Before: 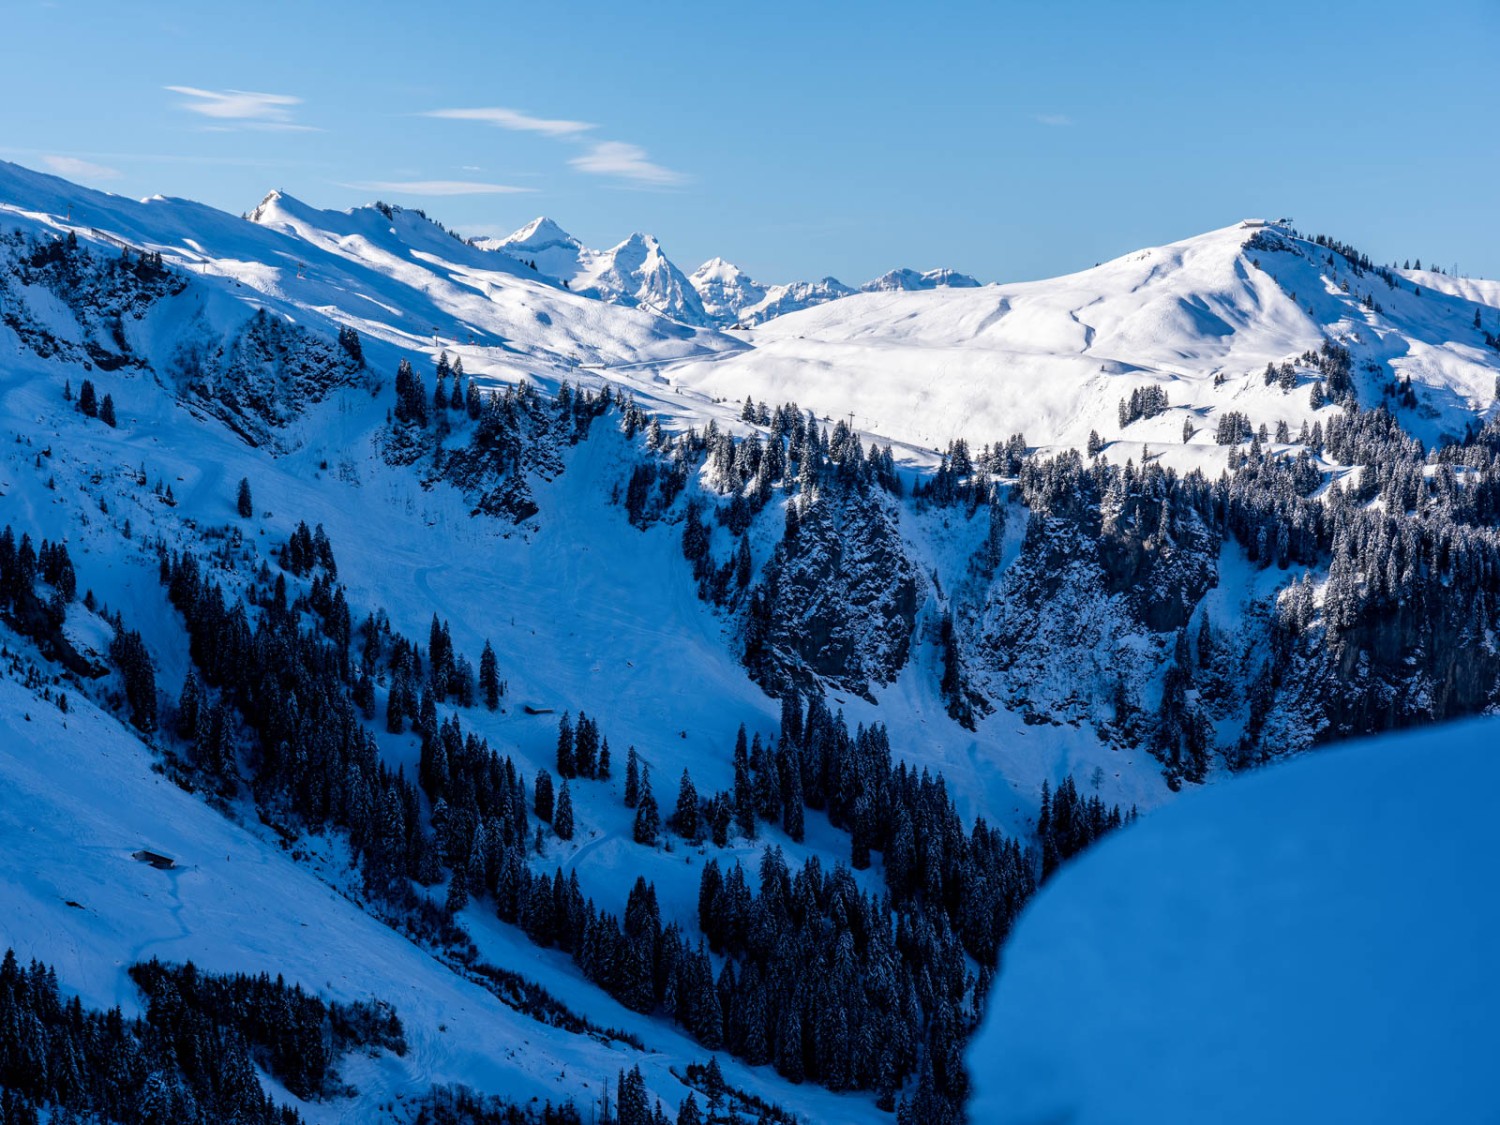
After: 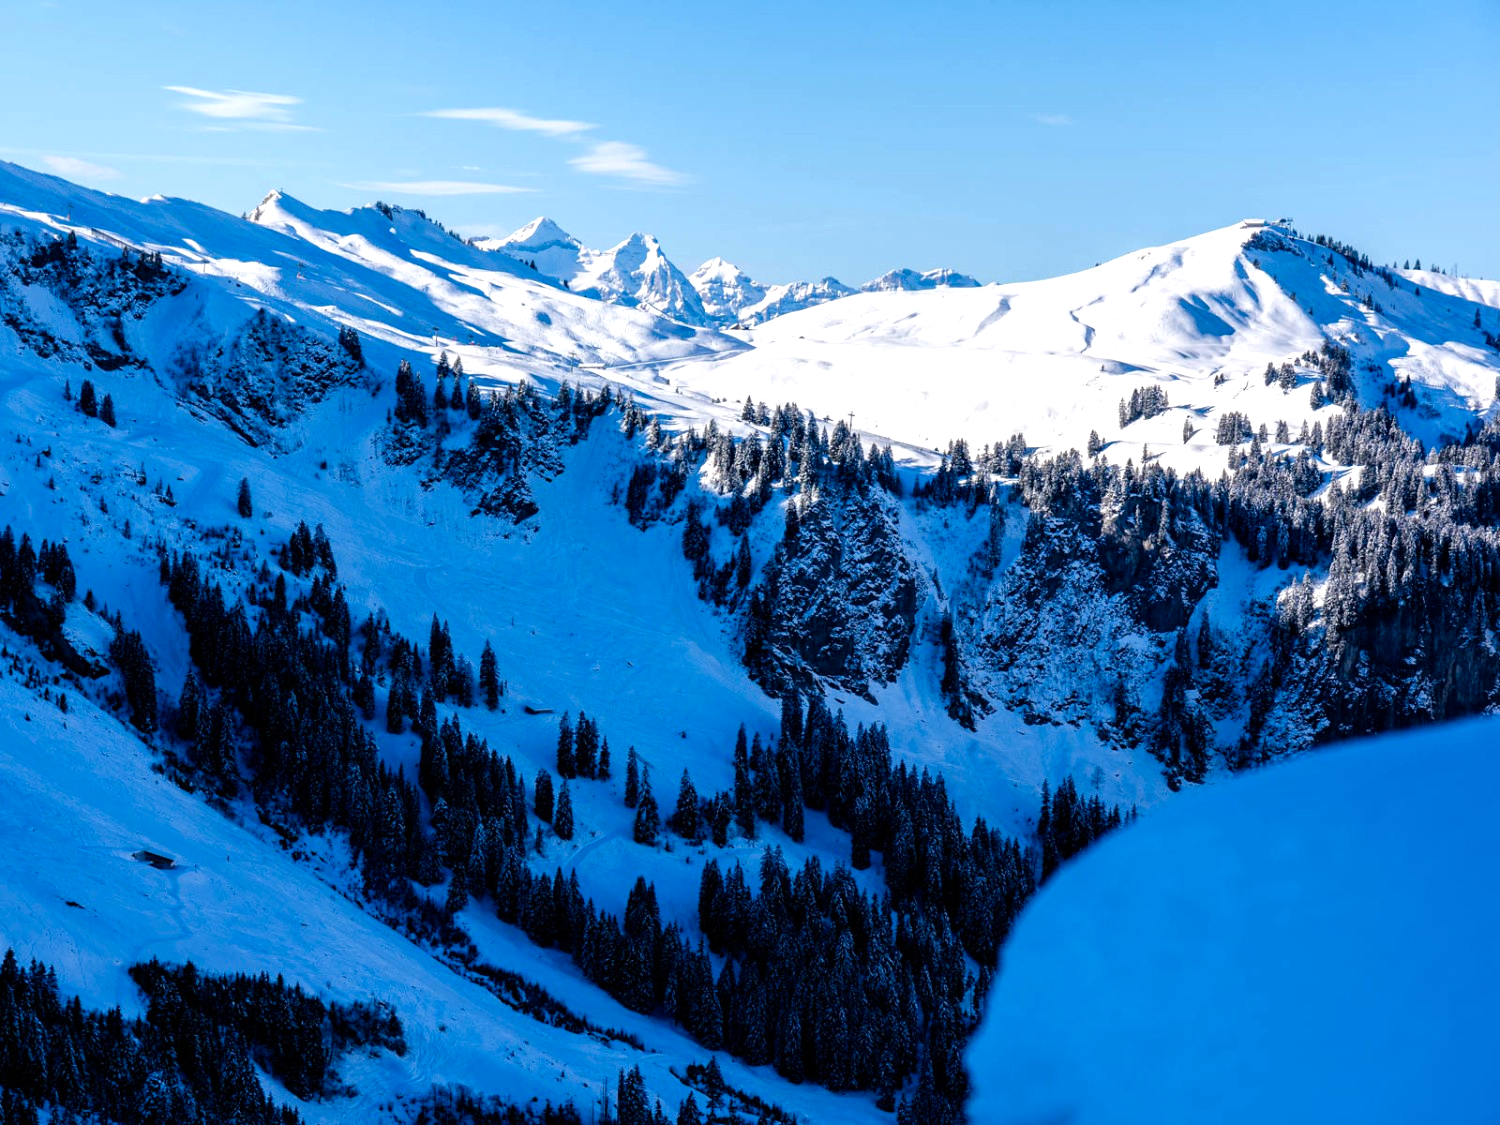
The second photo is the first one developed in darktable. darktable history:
tone equalizer: -8 EV -0.453 EV, -7 EV -0.381 EV, -6 EV -0.369 EV, -5 EV -0.214 EV, -3 EV 0.255 EV, -2 EV 0.348 EV, -1 EV 0.398 EV, +0 EV 0.441 EV, mask exposure compensation -0.495 EV
color balance rgb: perceptual saturation grading › global saturation 20%, perceptual saturation grading › highlights -25.334%, perceptual saturation grading › shadows 25.181%, perceptual brilliance grading › global brilliance 2.52%, perceptual brilliance grading › highlights -2.456%, perceptual brilliance grading › shadows 2.652%
